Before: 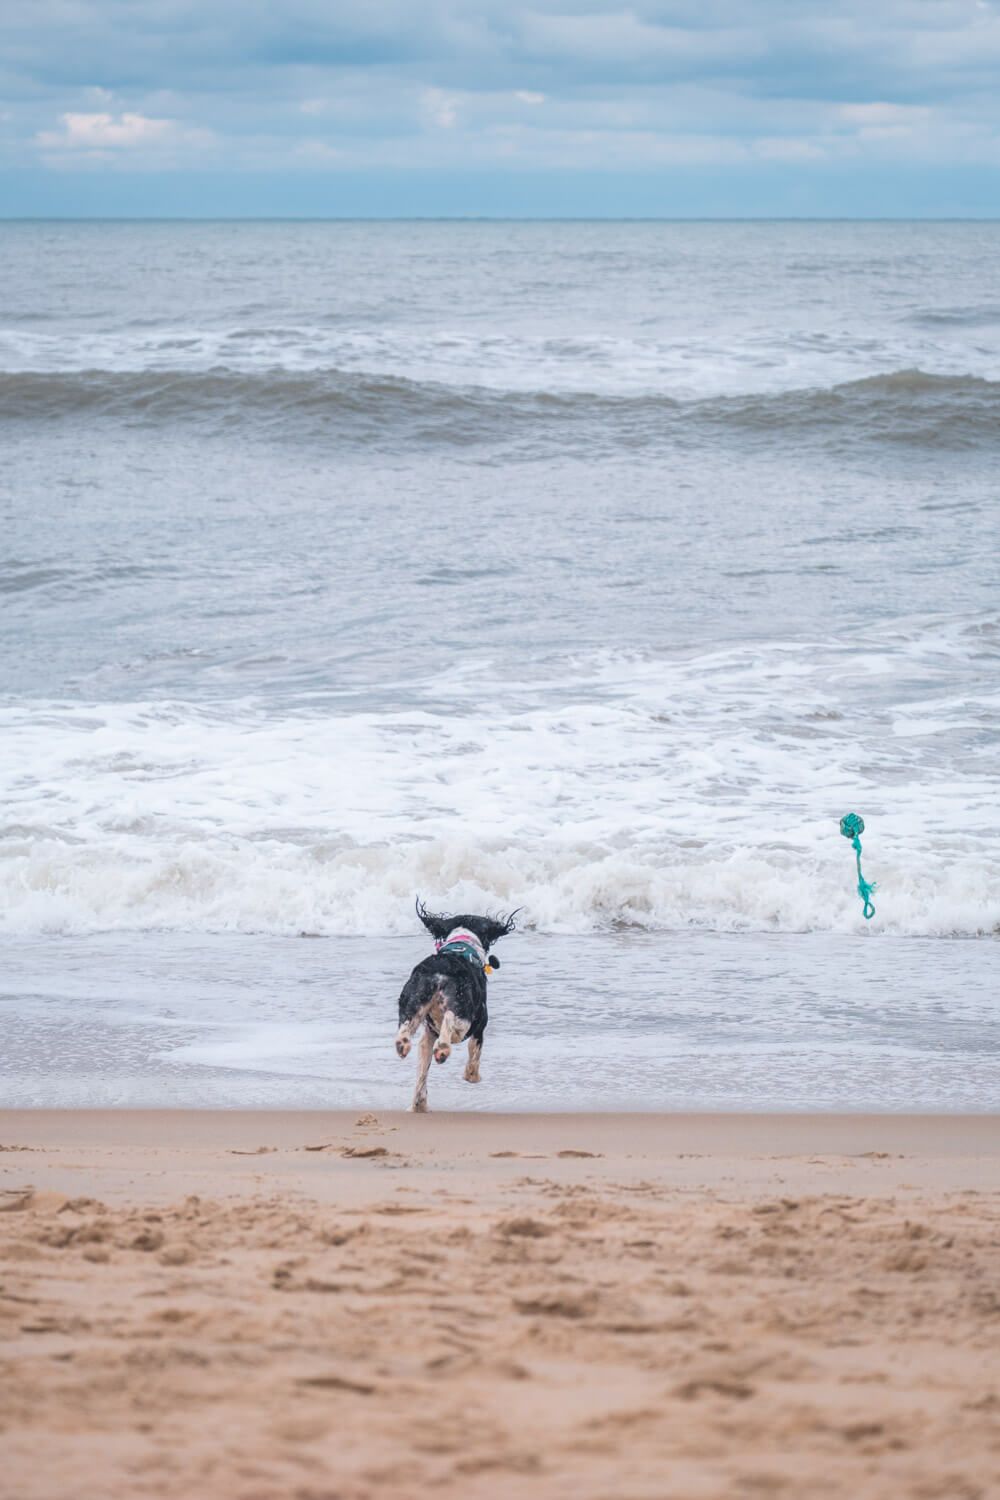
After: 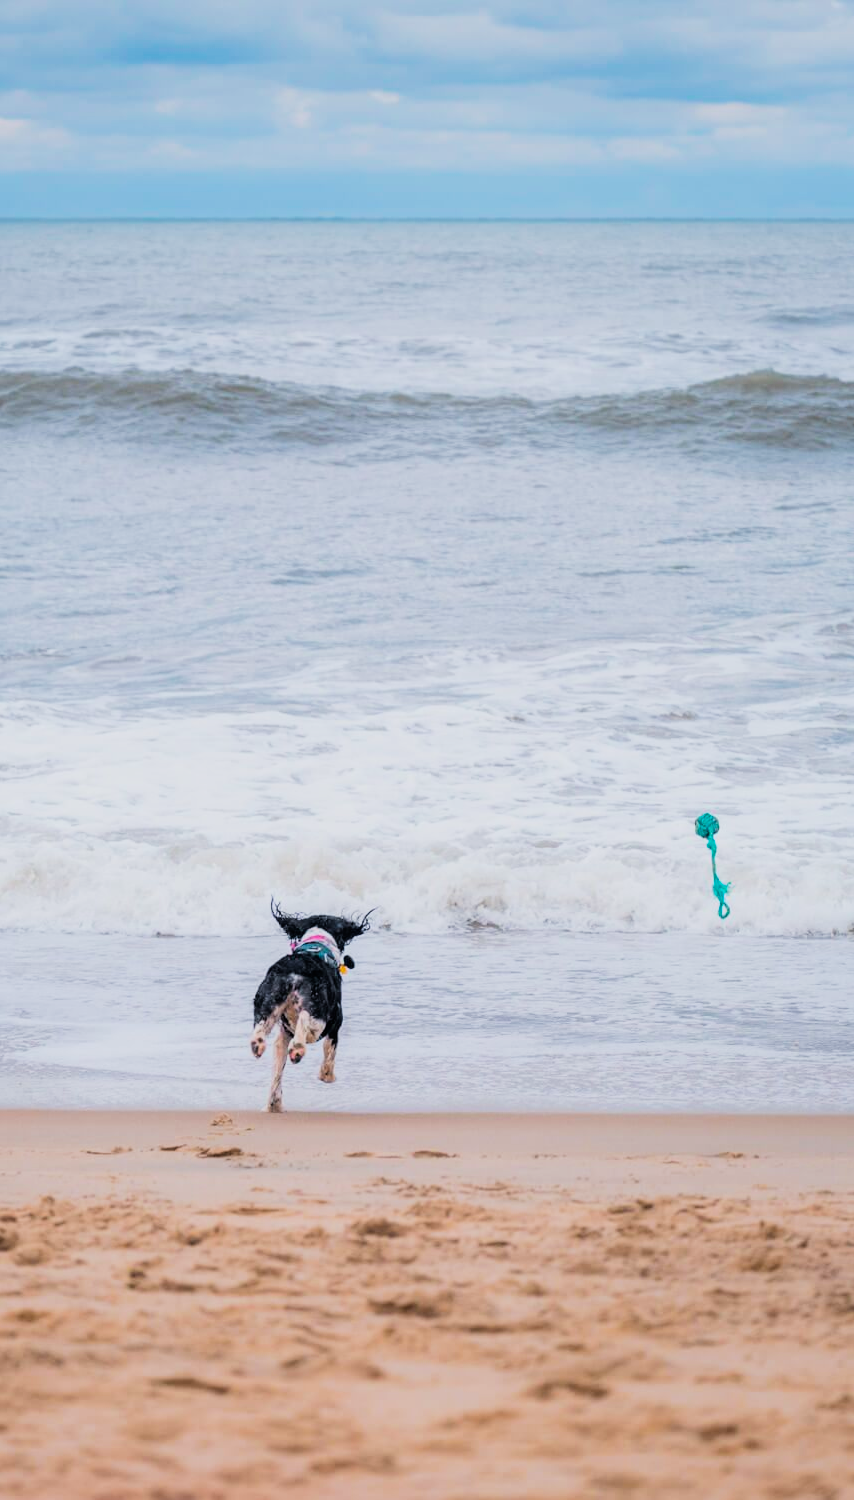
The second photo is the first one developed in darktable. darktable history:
crop and rotate: left 14.584%
color balance rgb: linear chroma grading › global chroma 15%, perceptual saturation grading › global saturation 30%
filmic rgb: black relative exposure -5 EV, hardness 2.88, contrast 1.4, highlights saturation mix -30%
